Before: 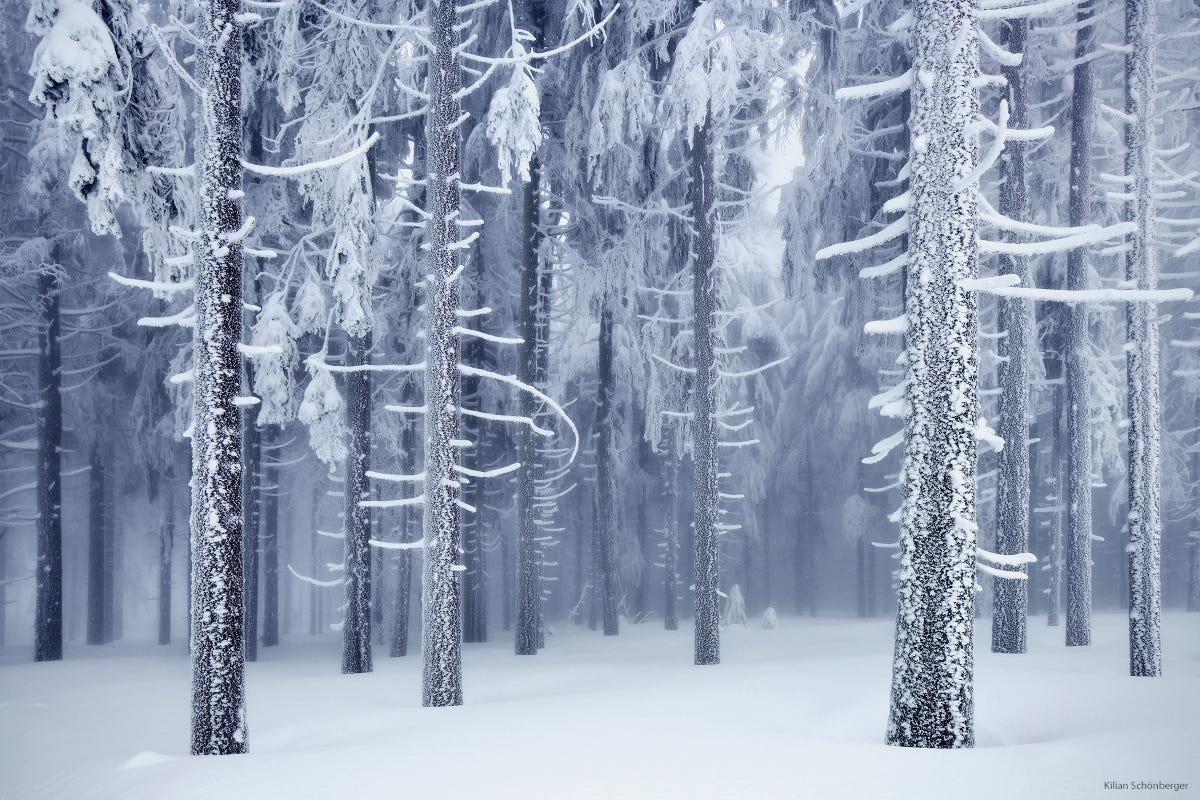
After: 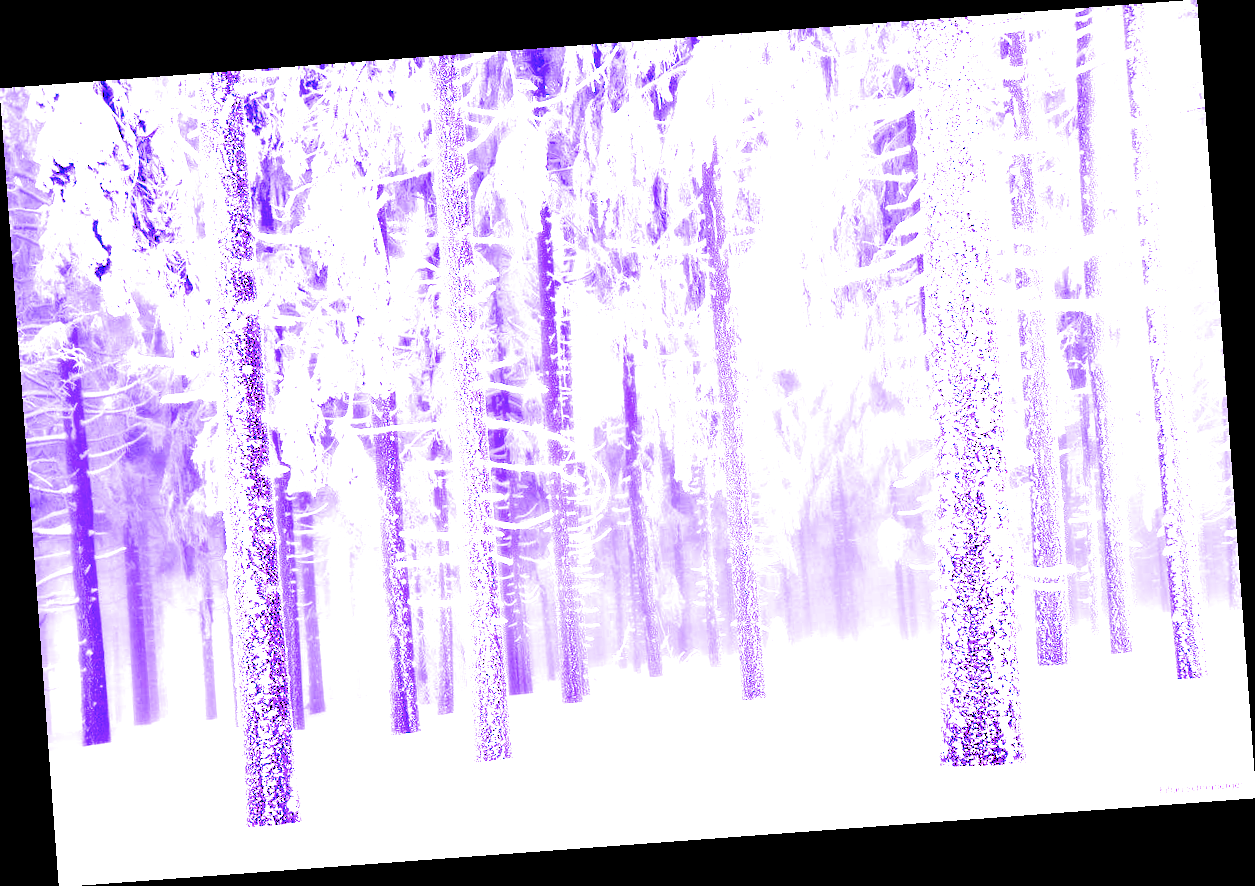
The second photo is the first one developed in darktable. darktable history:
tone equalizer: on, module defaults
exposure: black level correction 0, exposure 1.45 EV, compensate exposure bias true, compensate highlight preservation false
filmic rgb: black relative exposure -6.15 EV, white relative exposure 6.96 EV, hardness 2.23, color science v6 (2022)
rotate and perspective: rotation -4.25°, automatic cropping off
white balance: red 8, blue 8
